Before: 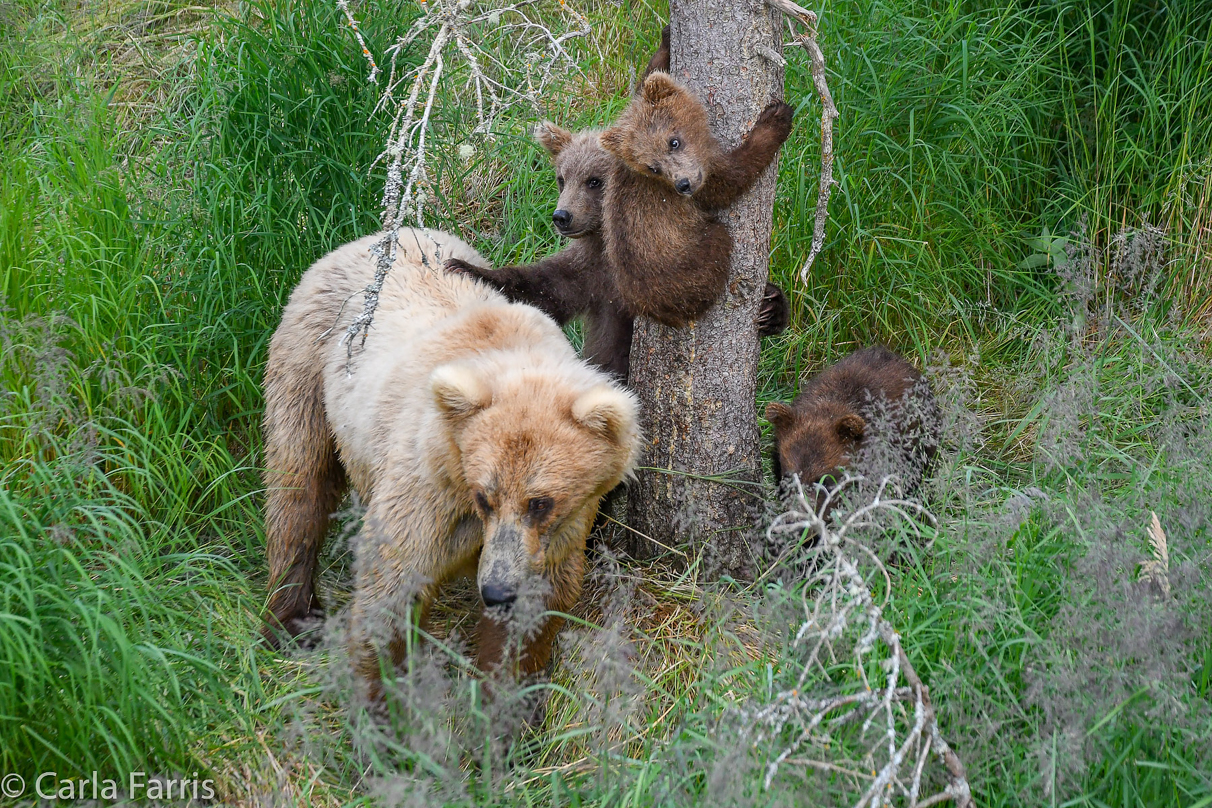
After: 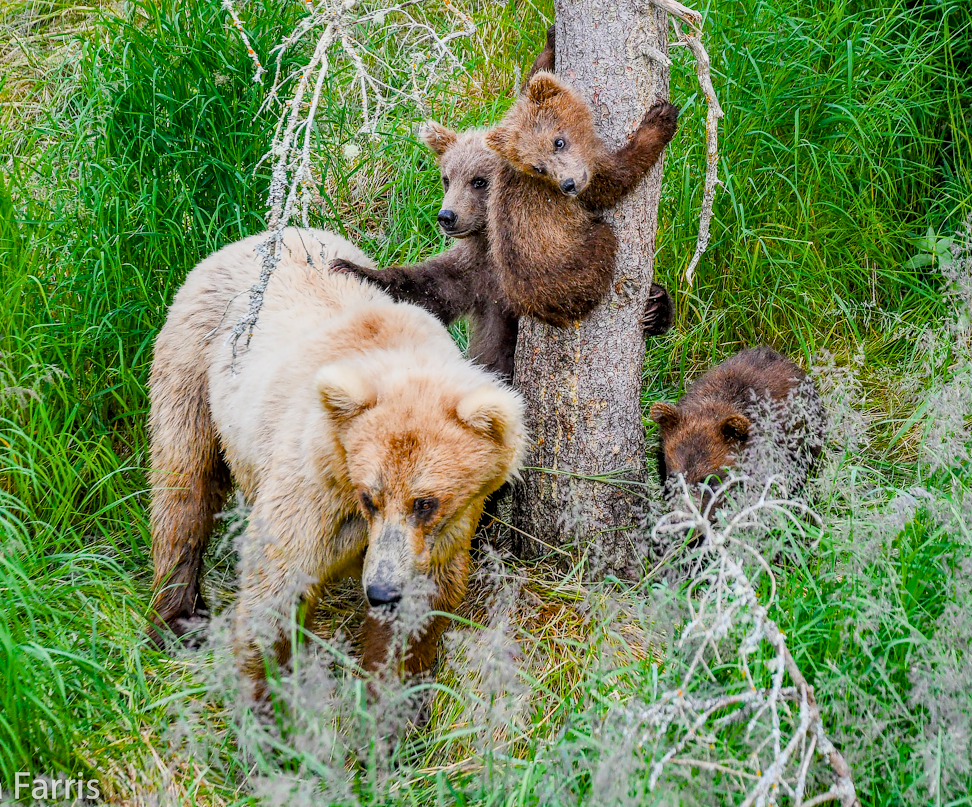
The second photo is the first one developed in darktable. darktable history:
crop and rotate: left 9.539%, right 10.181%
exposure: black level correction 0, exposure 0.949 EV, compensate highlight preservation false
color balance rgb: linear chroma grading › global chroma 9.061%, perceptual saturation grading › global saturation 19.478%, global vibrance -0.992%, saturation formula JzAzBz (2021)
filmic rgb: black relative exposure -6.99 EV, white relative exposure 5.6 EV, threshold 2.98 EV, hardness 2.85, enable highlight reconstruction true
shadows and highlights: low approximation 0.01, soften with gaussian
local contrast: detail 130%
